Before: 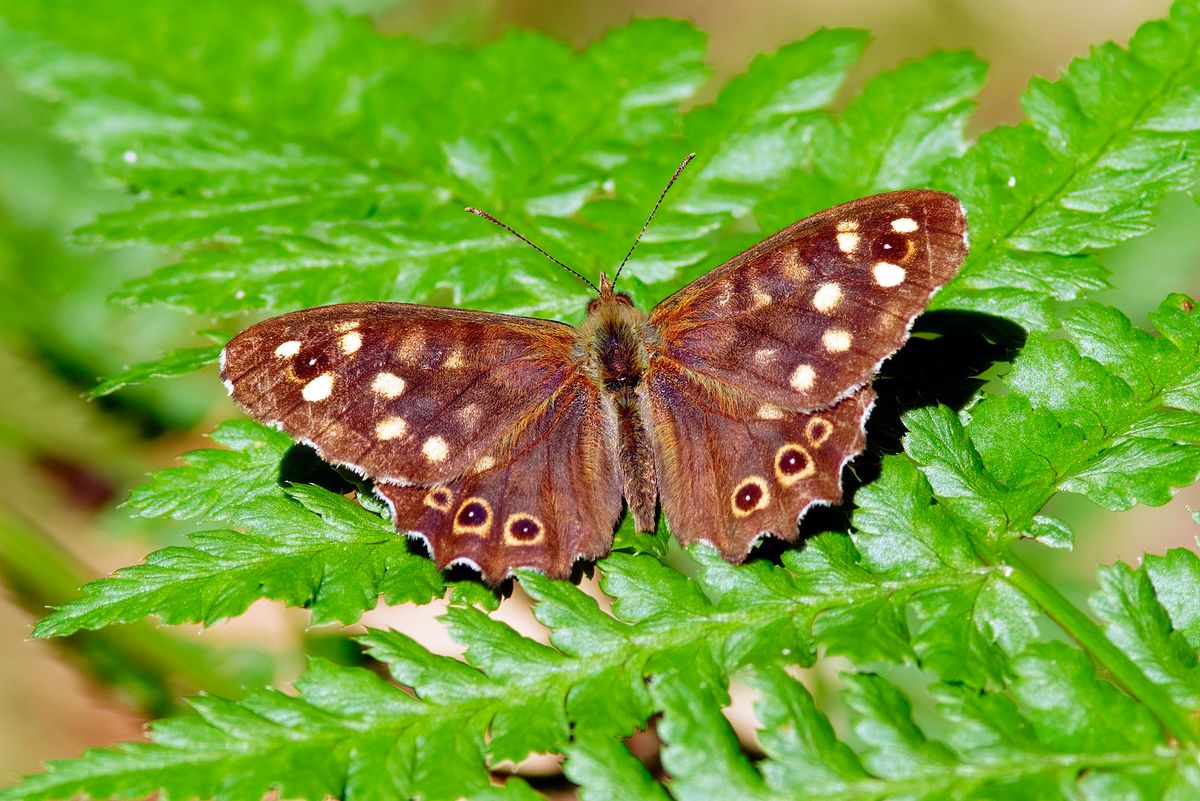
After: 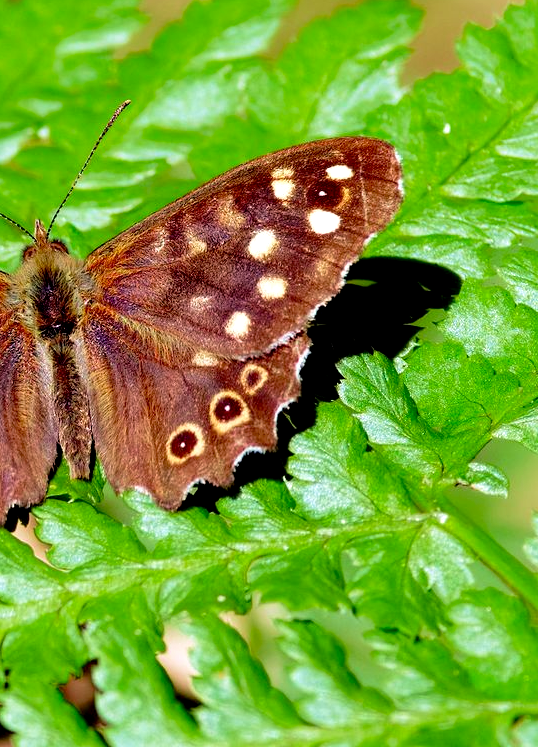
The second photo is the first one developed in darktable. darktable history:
crop: left 47.161%, top 6.708%, right 7.963%
tone equalizer: -8 EV -0.743 EV, -7 EV -0.714 EV, -6 EV -0.619 EV, -5 EV -0.381 EV, -3 EV 0.403 EV, -2 EV 0.6 EV, -1 EV 0.691 EV, +0 EV 0.743 EV
velvia: on, module defaults
exposure: black level correction 0.011, exposure -0.474 EV, compensate highlight preservation false
